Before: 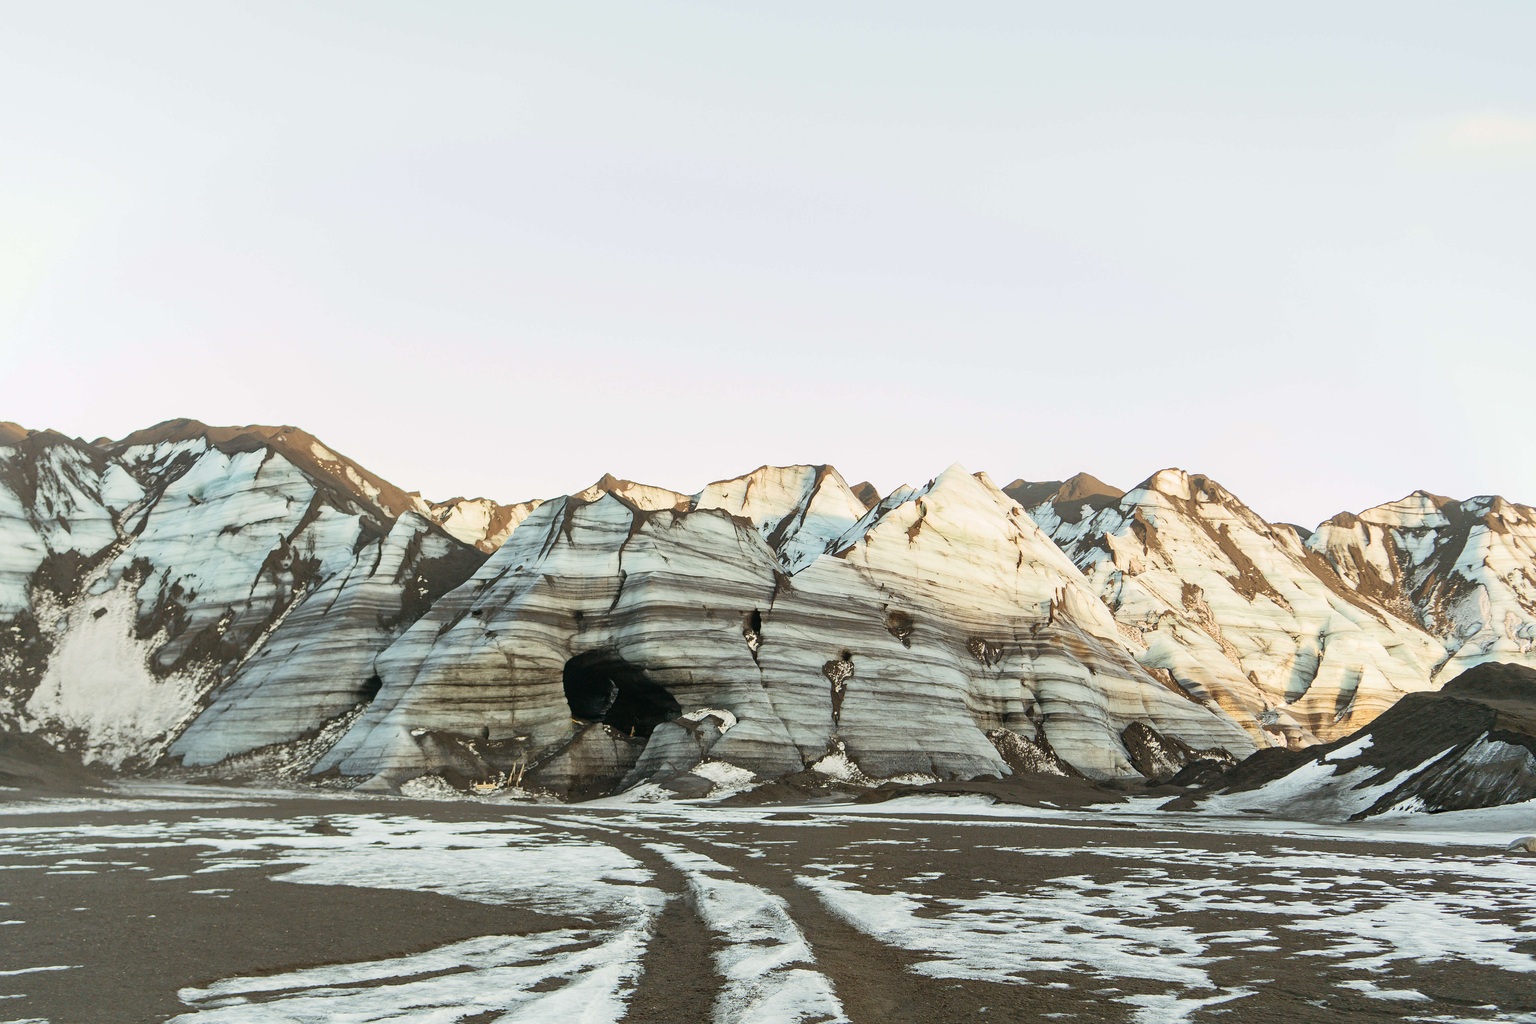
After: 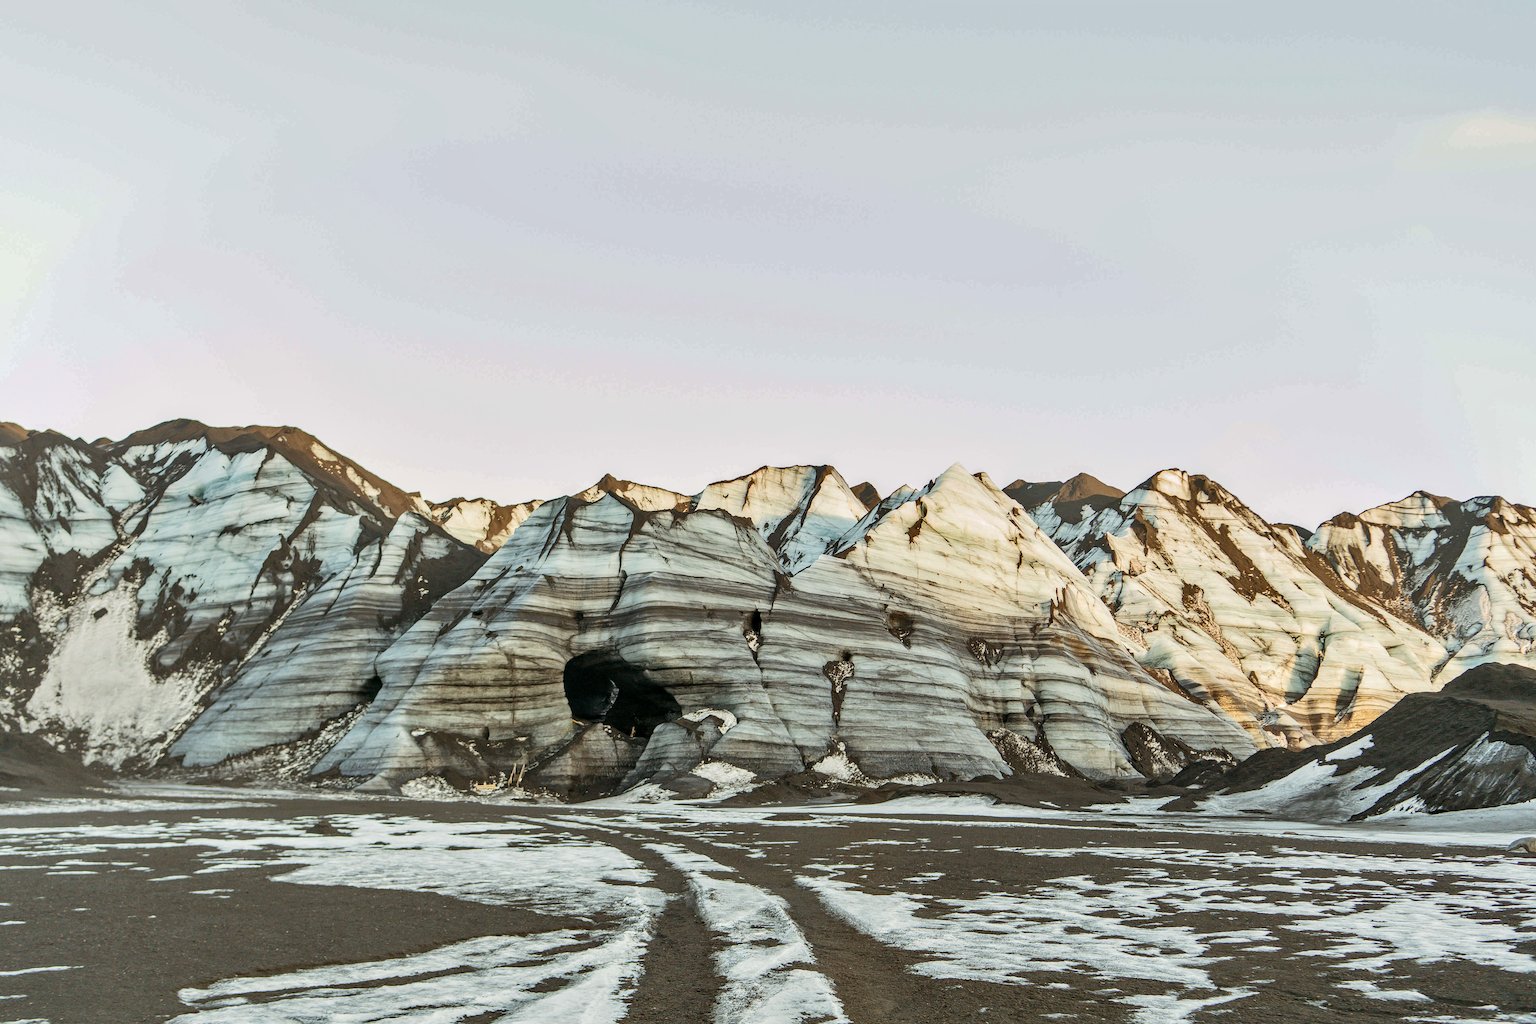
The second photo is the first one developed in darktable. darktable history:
shadows and highlights: shadows 43.71, white point adjustment -1.46, soften with gaussian
local contrast: detail 130%
